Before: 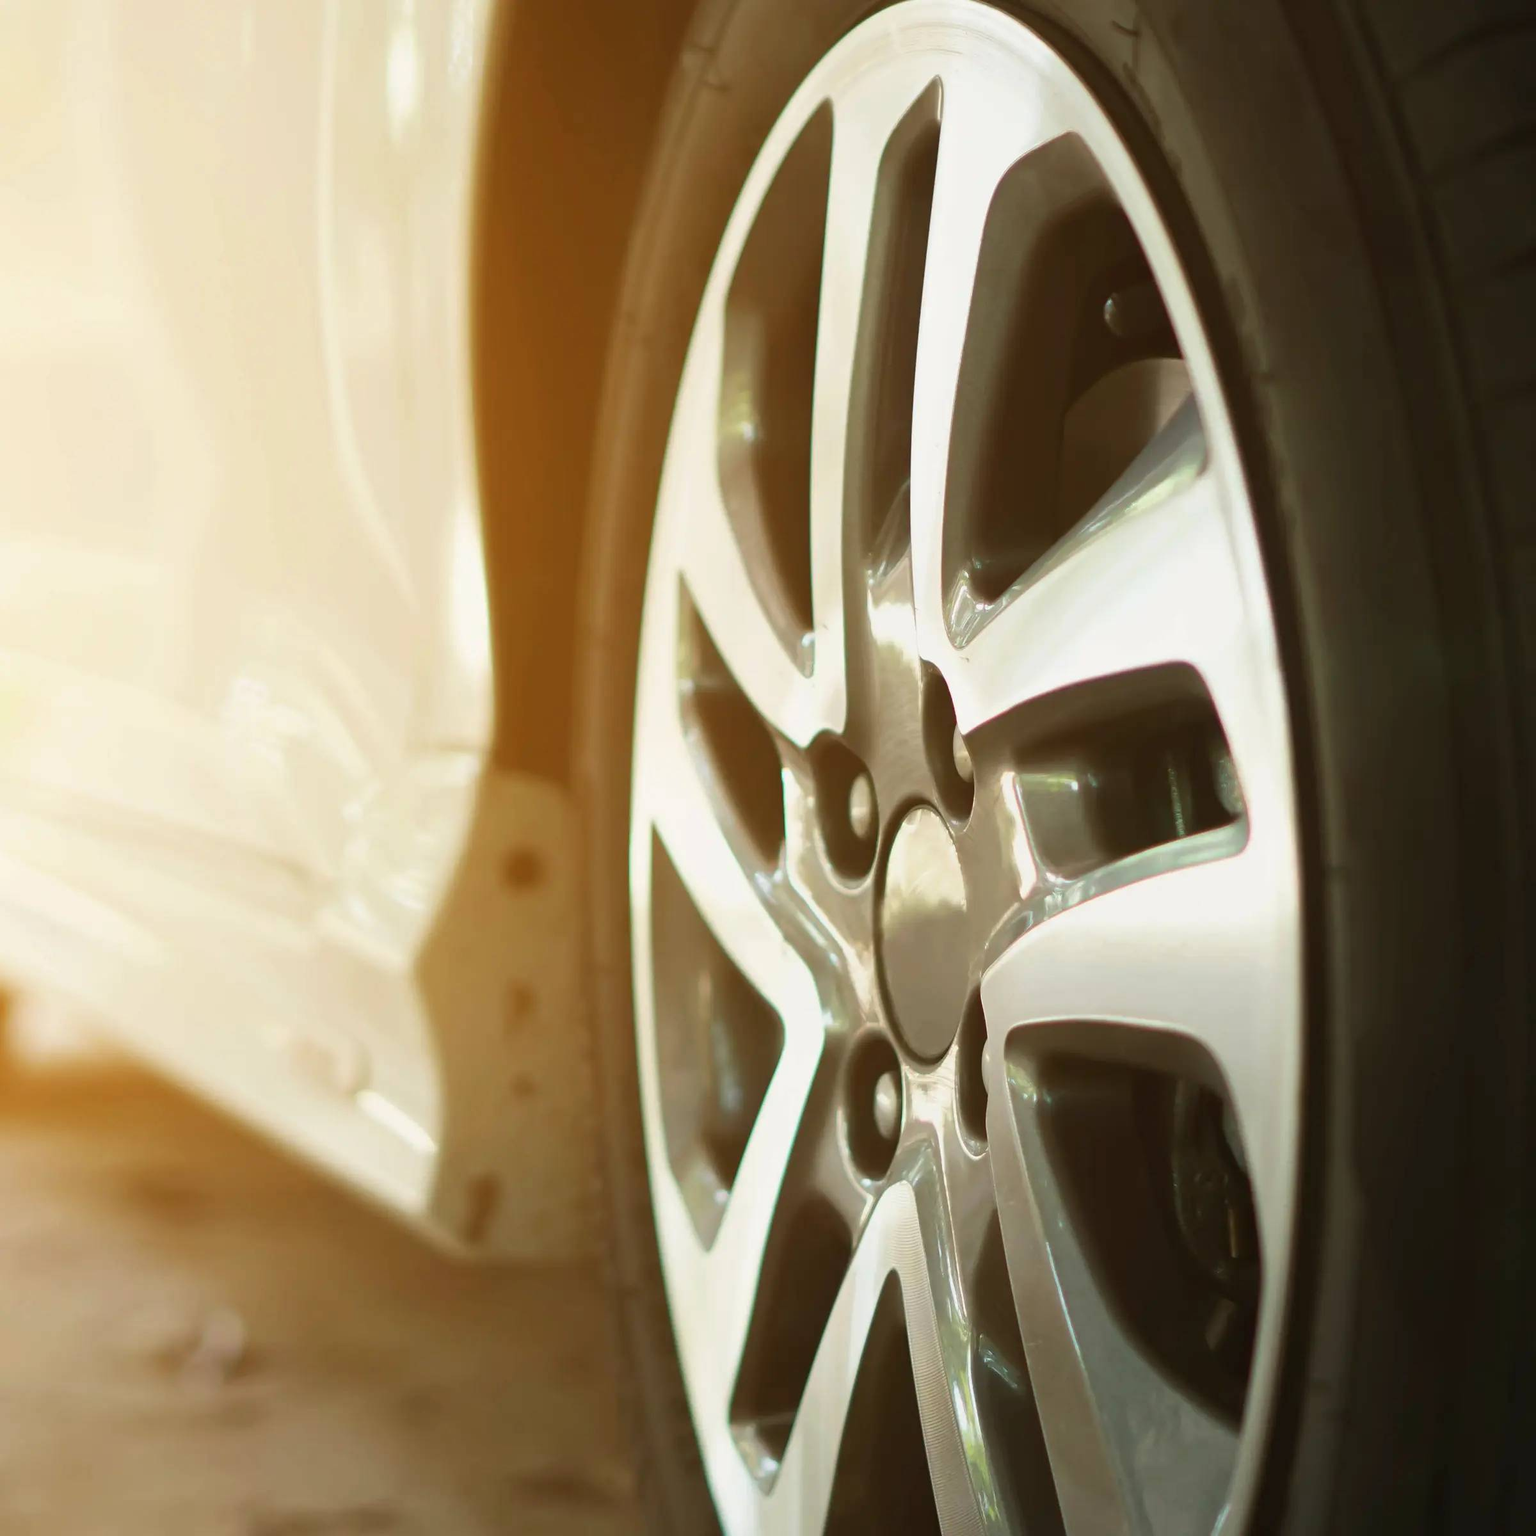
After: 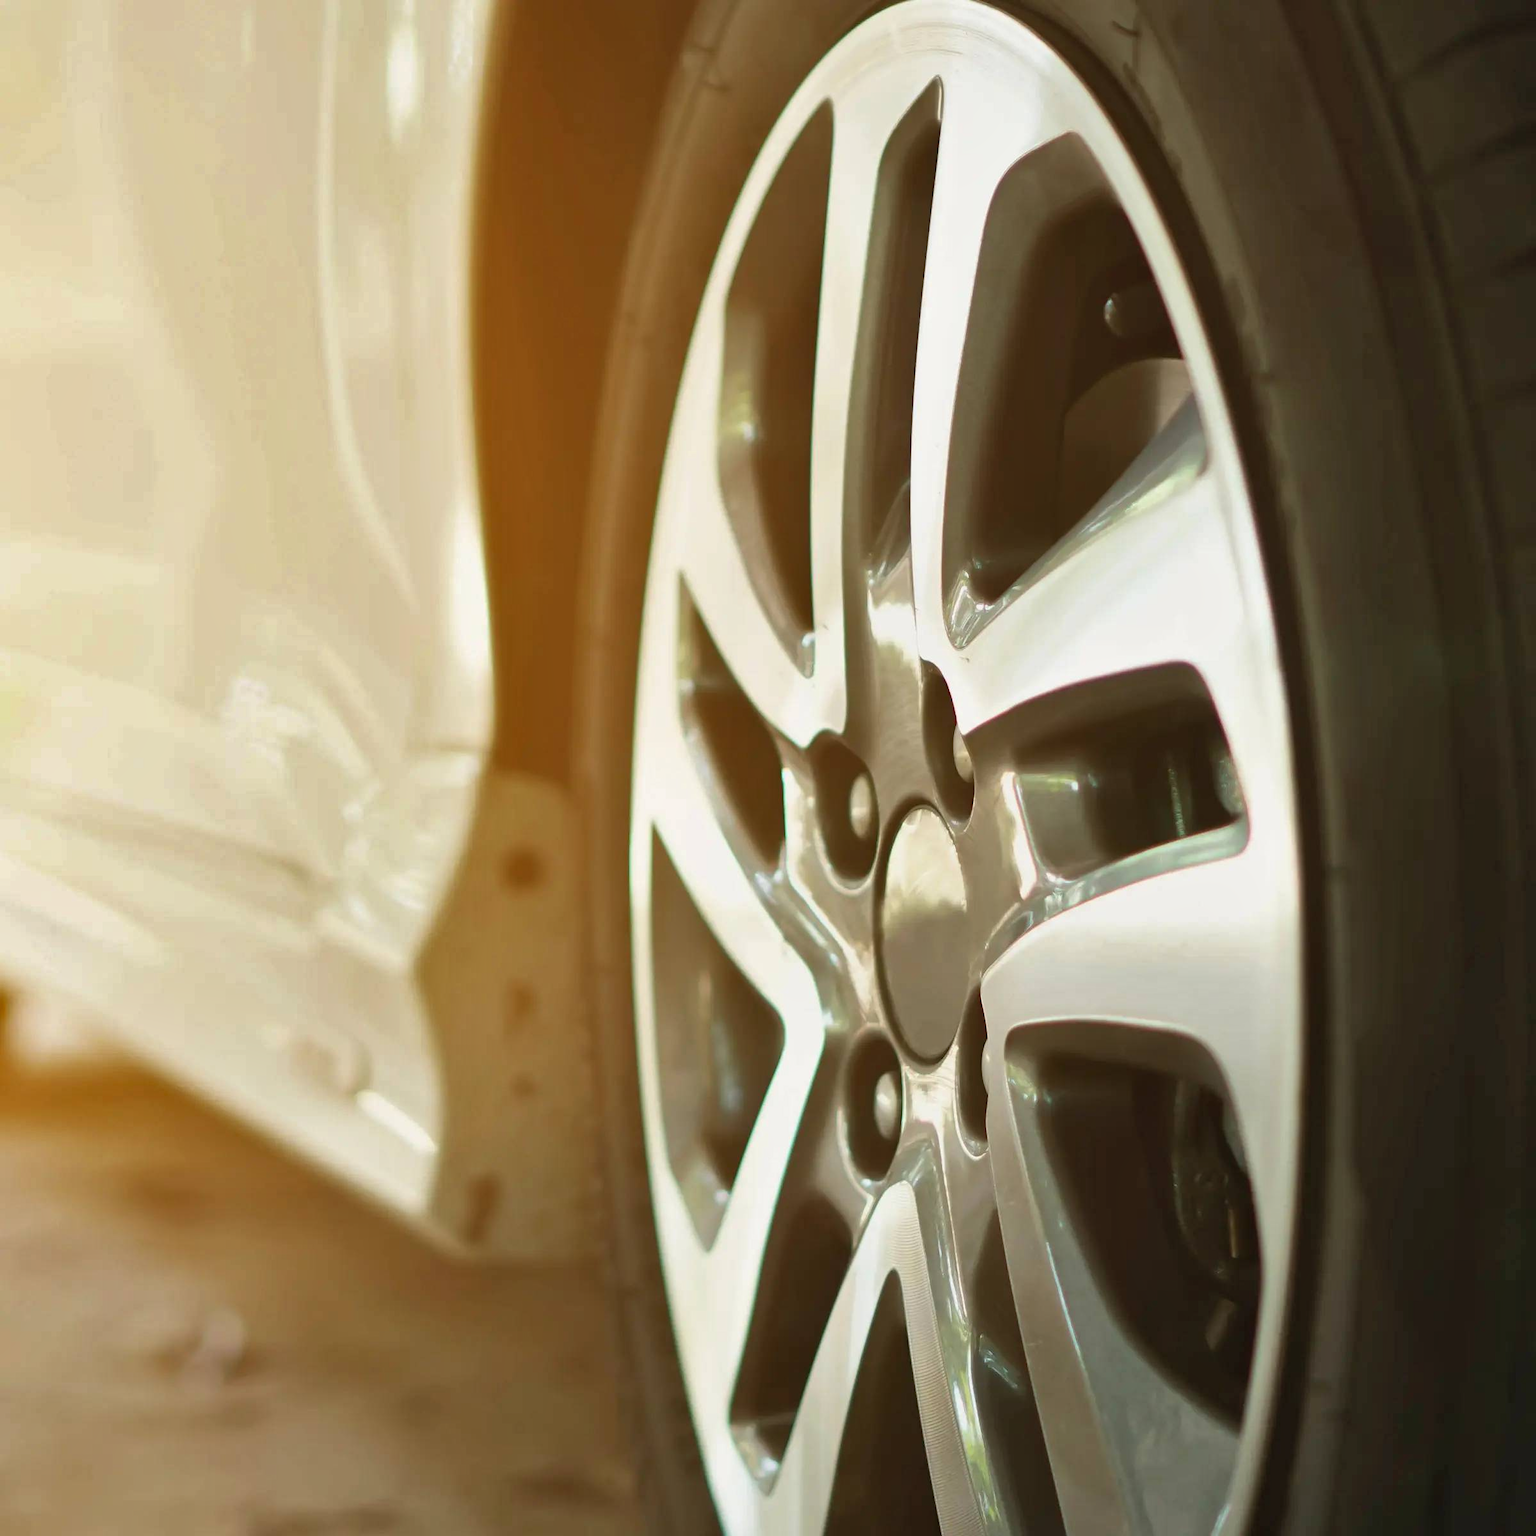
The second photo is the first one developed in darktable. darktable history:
shadows and highlights: shadows 40.05, highlights -55.43, low approximation 0.01, soften with gaussian
